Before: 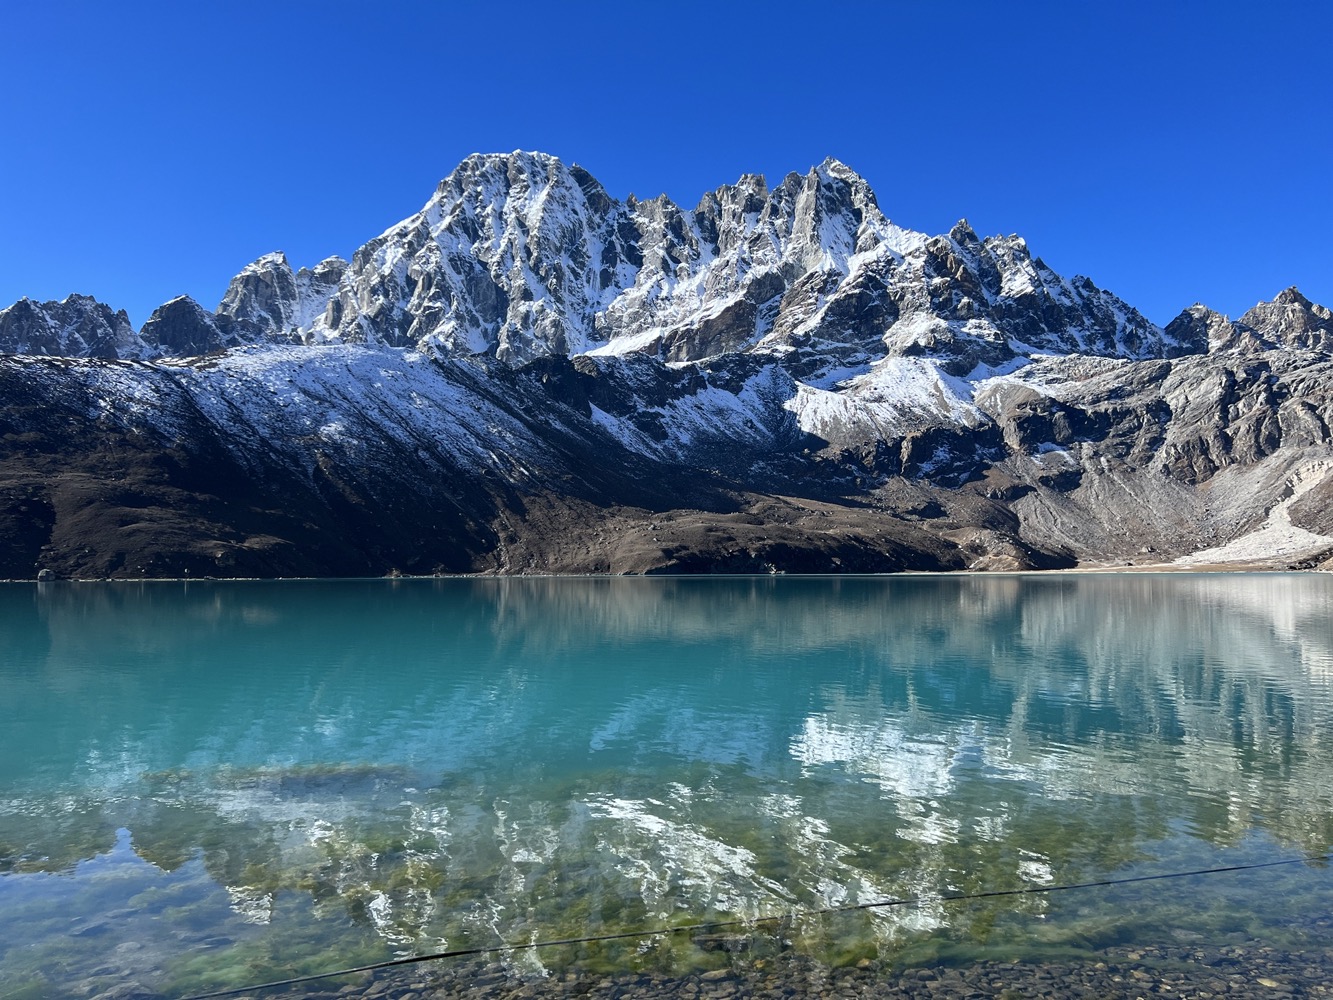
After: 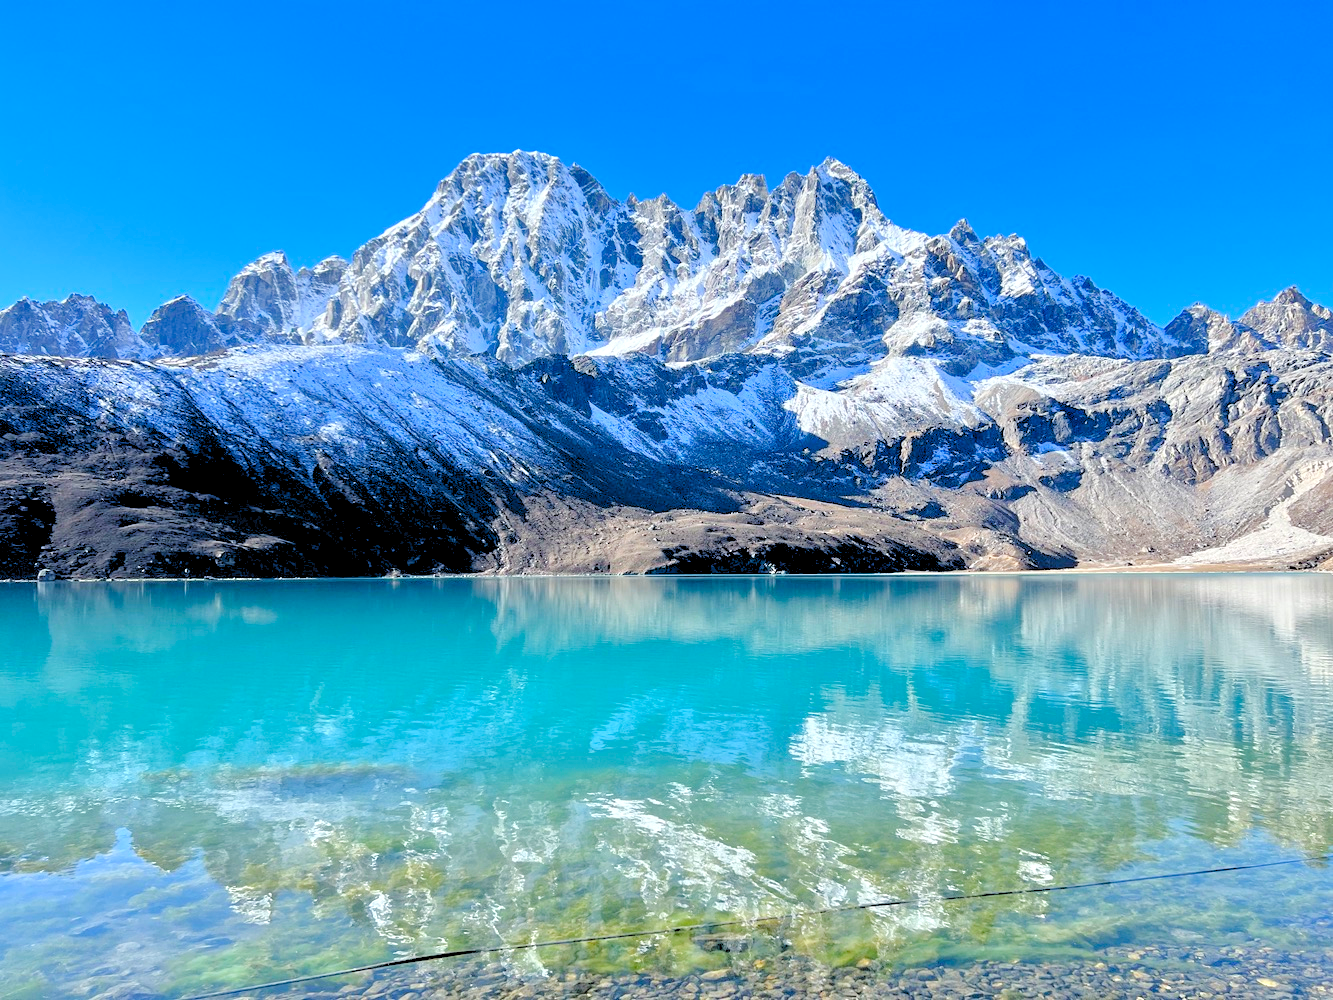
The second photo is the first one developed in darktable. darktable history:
levels: levels [0.093, 0.434, 0.988]
tone equalizer: -7 EV 0.15 EV, -6 EV 0.6 EV, -5 EV 1.15 EV, -4 EV 1.33 EV, -3 EV 1.15 EV, -2 EV 0.6 EV, -1 EV 0.15 EV, mask exposure compensation -0.5 EV
